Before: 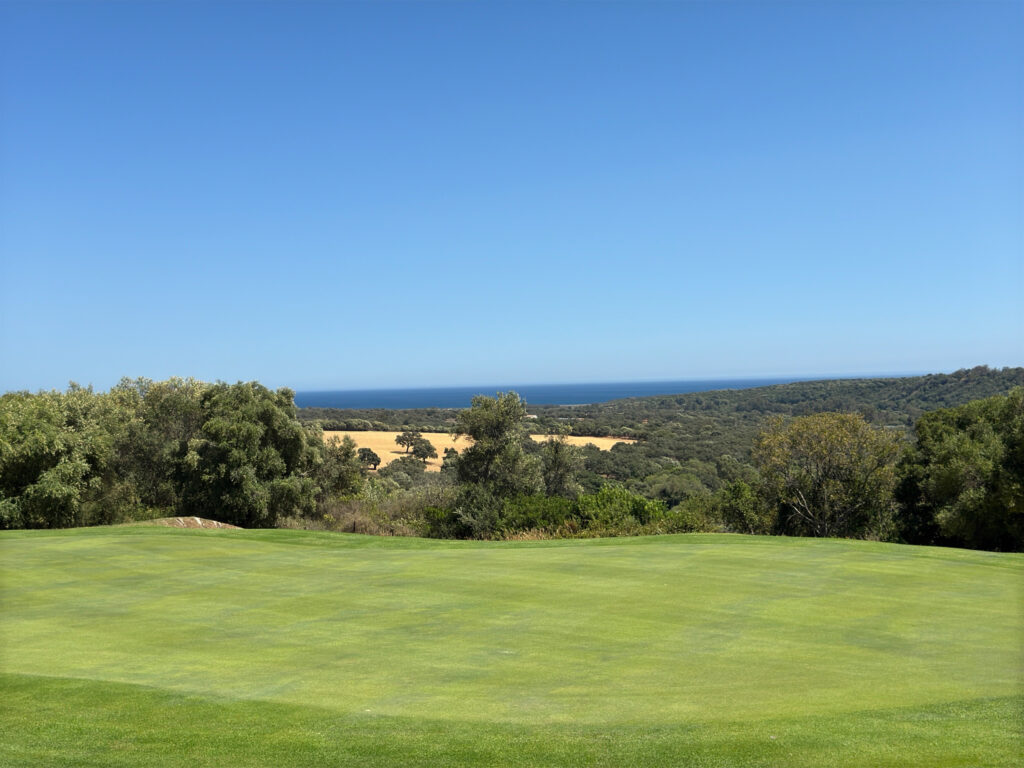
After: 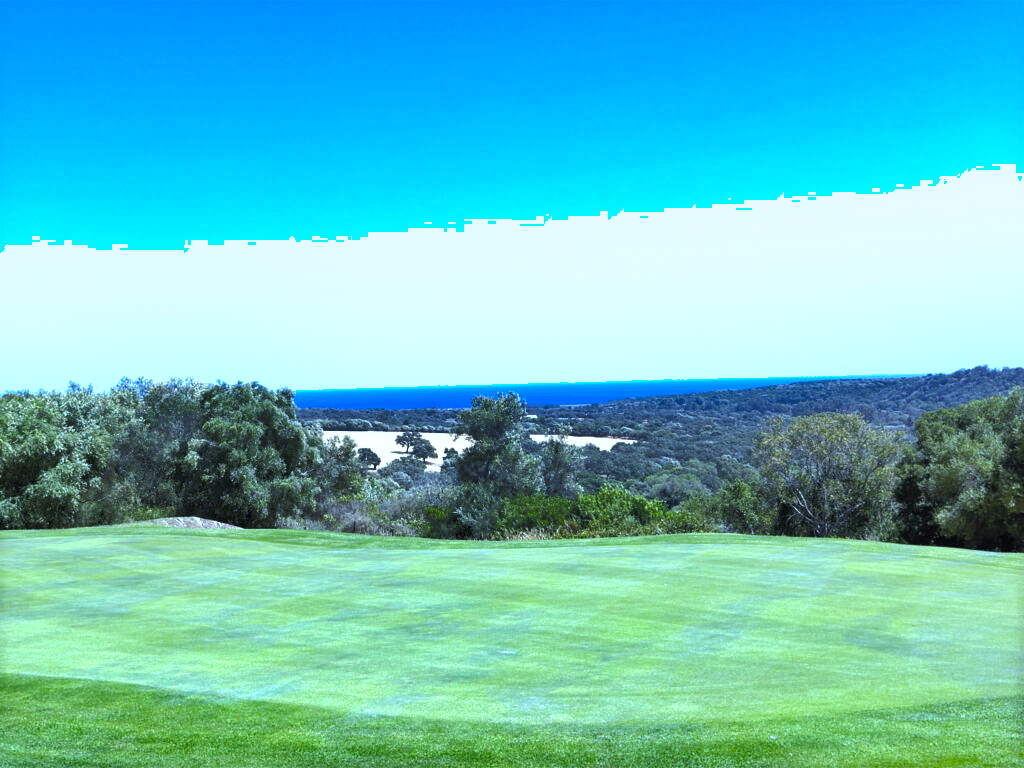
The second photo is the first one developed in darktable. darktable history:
shadows and highlights: shadows 30.63, highlights -63.22, shadows color adjustment 98%, highlights color adjustment 58.61%, soften with gaussian
contrast brightness saturation: brightness 0.15
exposure: black level correction 0, exposure 1 EV, compensate exposure bias true, compensate highlight preservation false
white balance: red 0.766, blue 1.537
